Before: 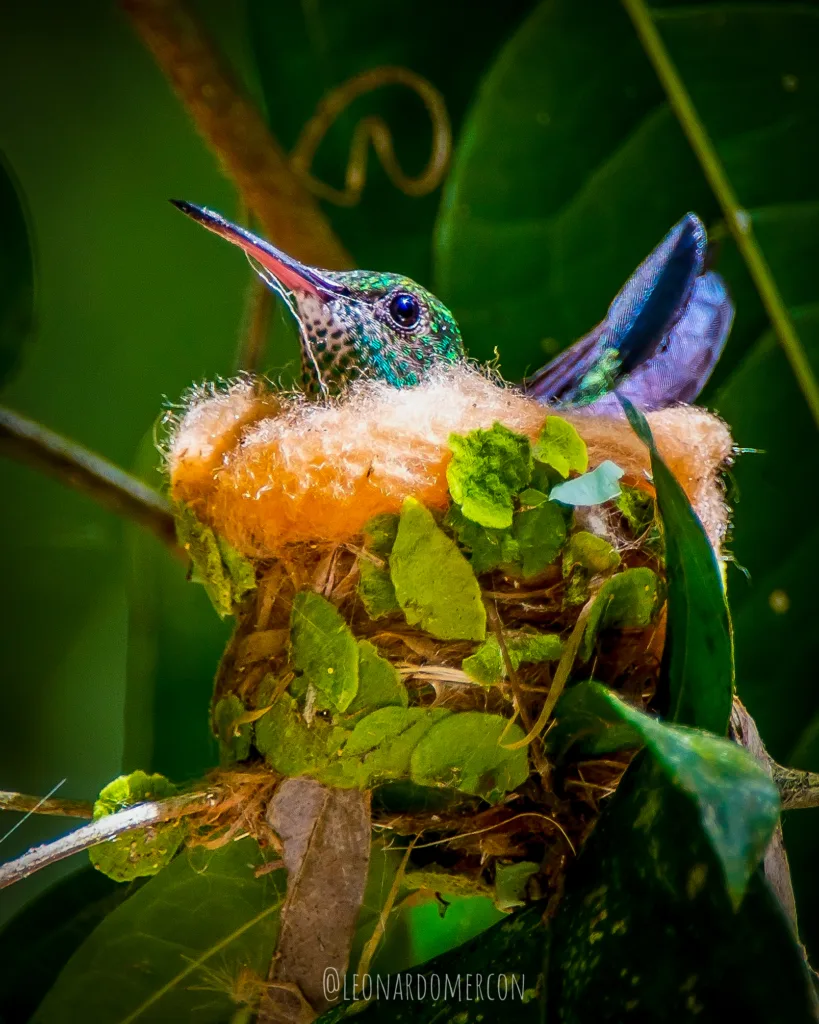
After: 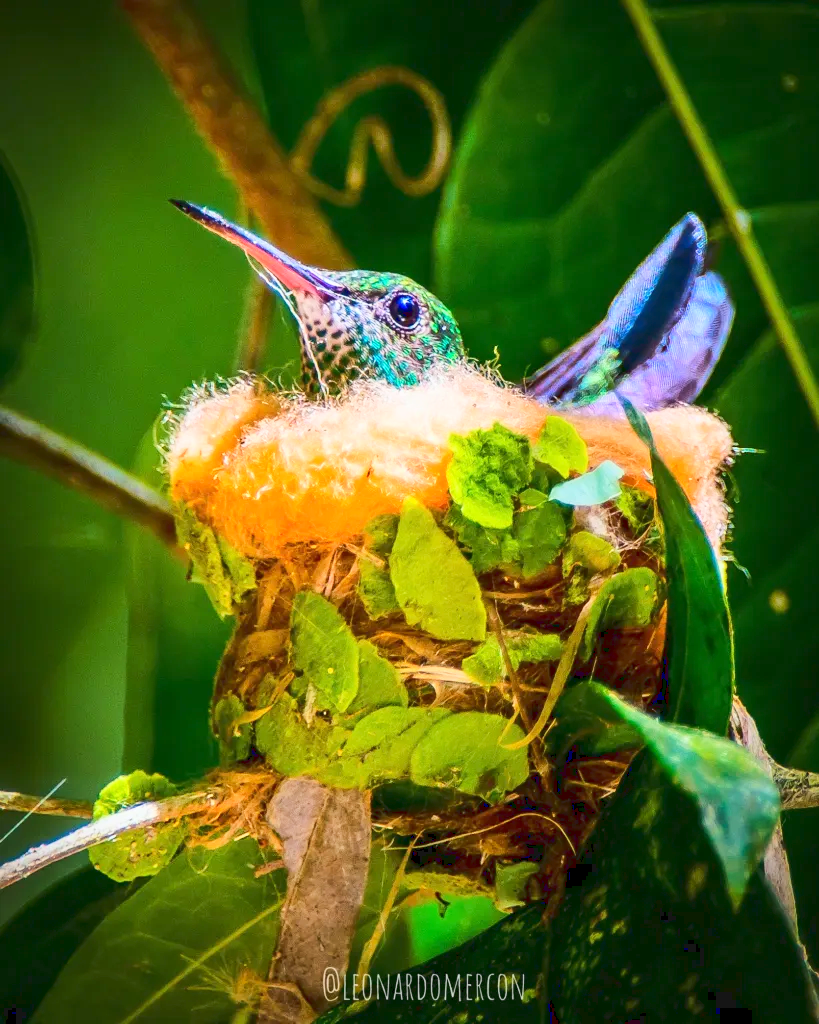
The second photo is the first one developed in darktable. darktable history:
base curve: curves: ch0 [(0, 0.007) (0.028, 0.063) (0.121, 0.311) (0.46, 0.743) (0.859, 0.957) (1, 1)]
